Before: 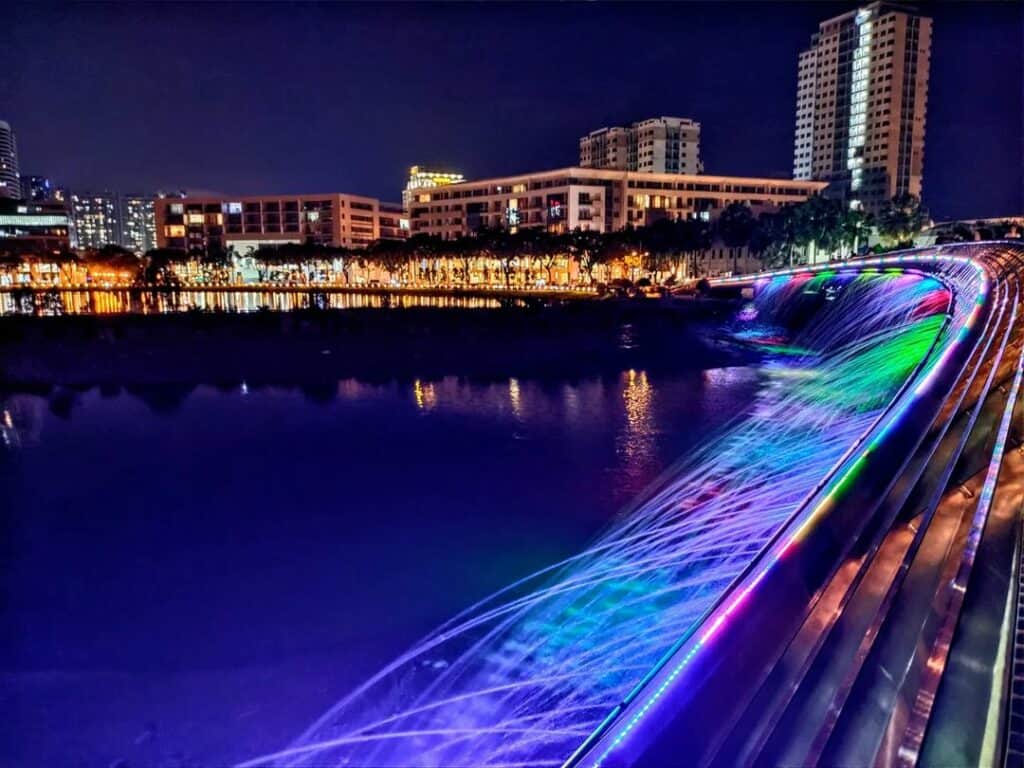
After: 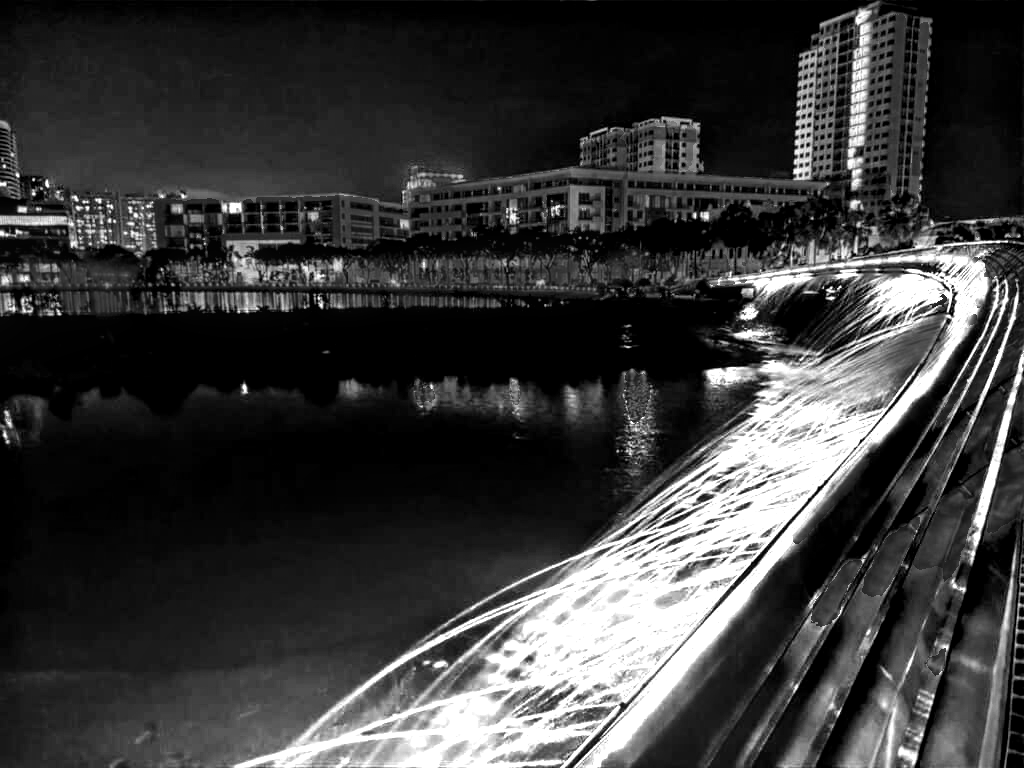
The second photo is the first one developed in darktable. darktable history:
color balance rgb: global offset › luminance -0.287%, global offset › hue 261.47°, perceptual saturation grading › global saturation 31.229%, global vibrance 20%
local contrast: on, module defaults
color zones: curves: ch0 [(0.287, 0.048) (0.493, 0.484) (0.737, 0.816)]; ch1 [(0, 0) (0.143, 0) (0.286, 0) (0.429, 0) (0.571, 0) (0.714, 0) (0.857, 0)]
contrast brightness saturation: contrast 0.102, brightness 0.015, saturation 0.022
